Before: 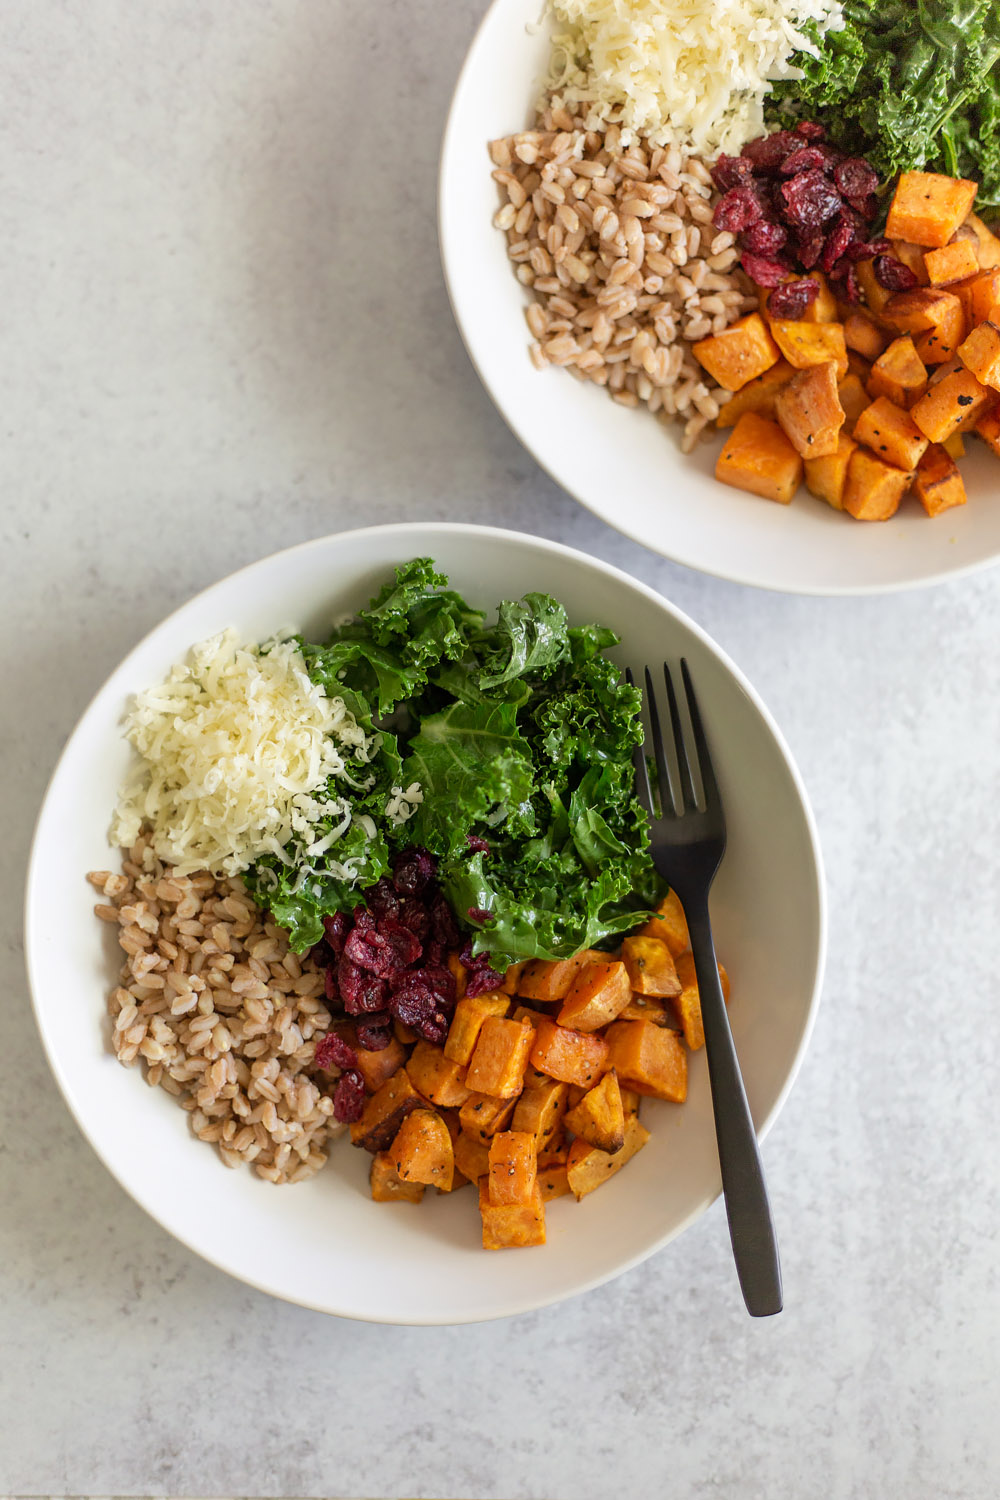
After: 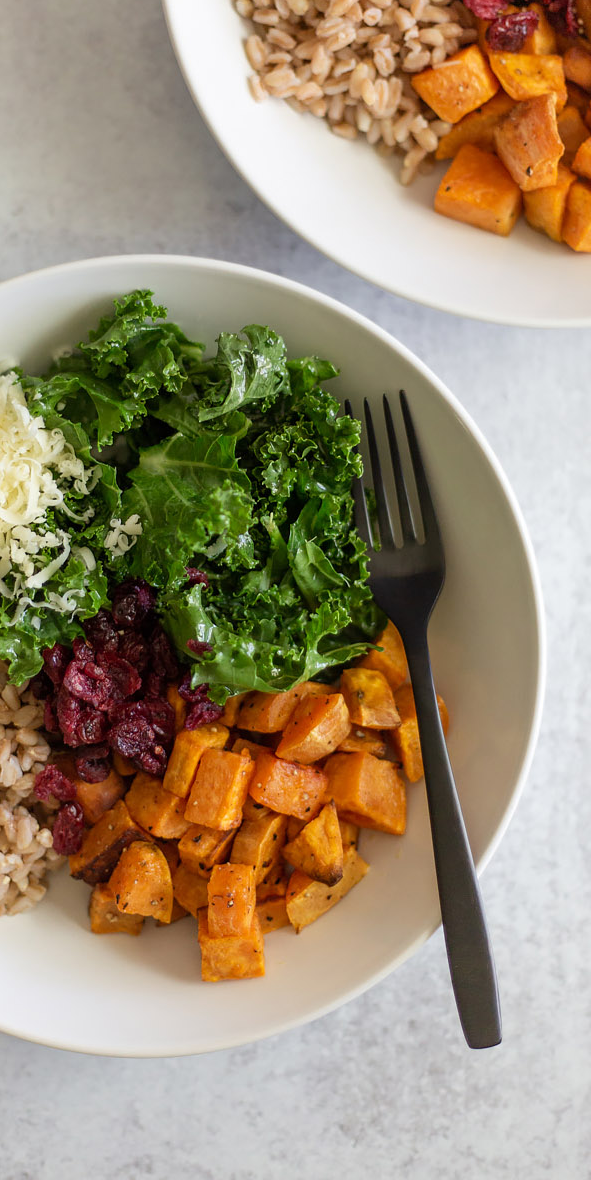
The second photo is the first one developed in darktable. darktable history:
crop and rotate: left 28.196%, top 17.868%, right 12.683%, bottom 3.449%
